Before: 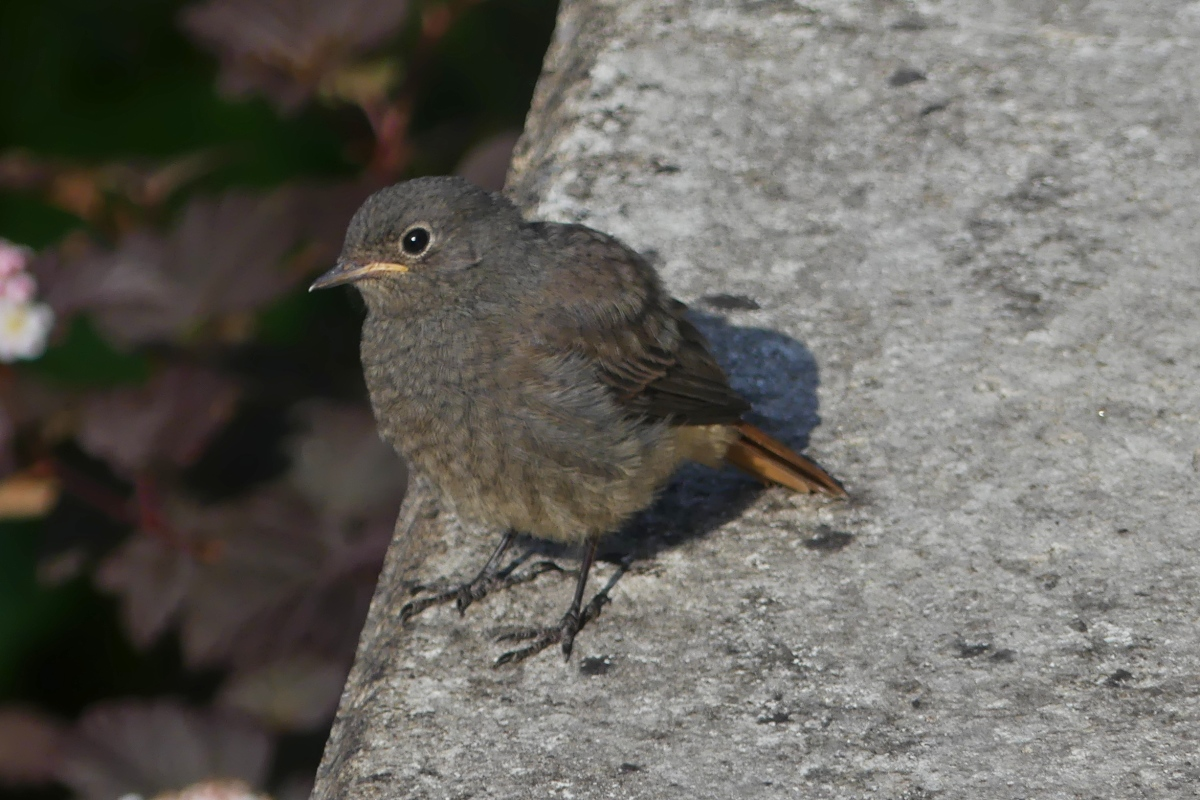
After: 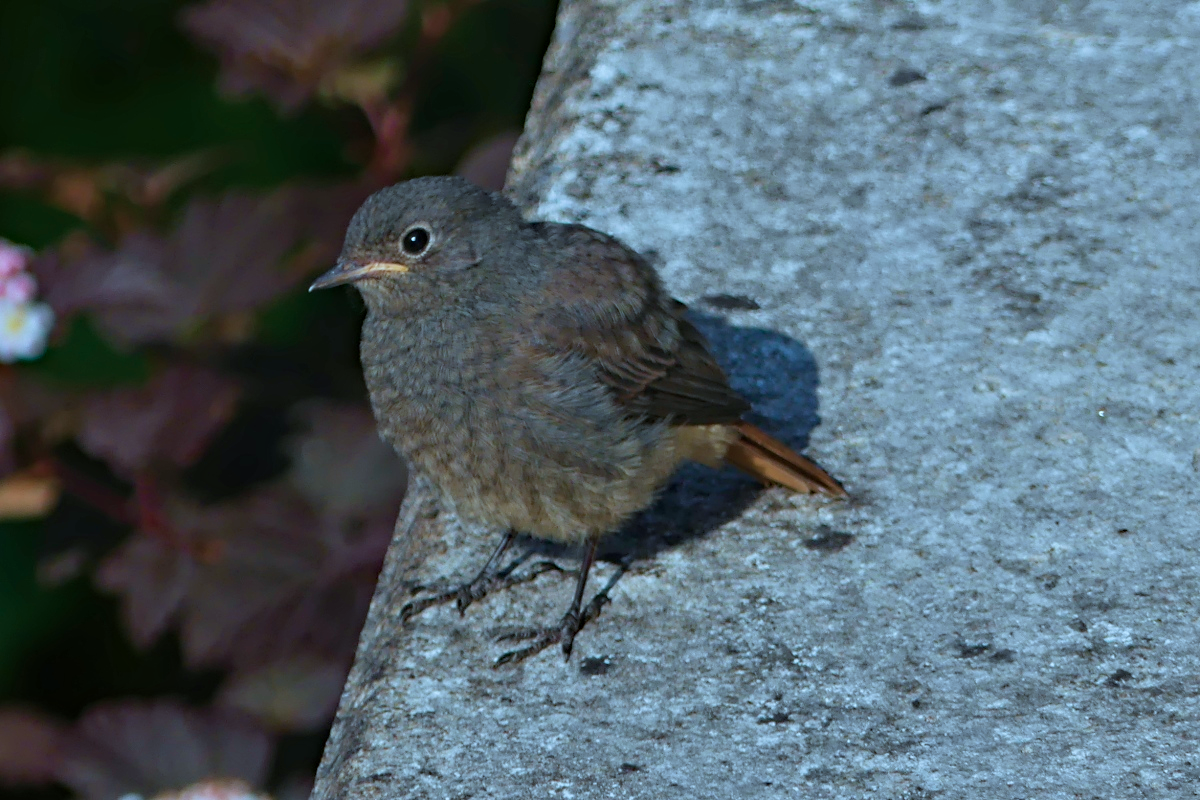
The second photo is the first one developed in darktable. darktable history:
haze removal: strength 0.29, distance 0.25, compatibility mode true, adaptive false
velvia: on, module defaults
color correction: highlights a* -9.35, highlights b* -23.15
